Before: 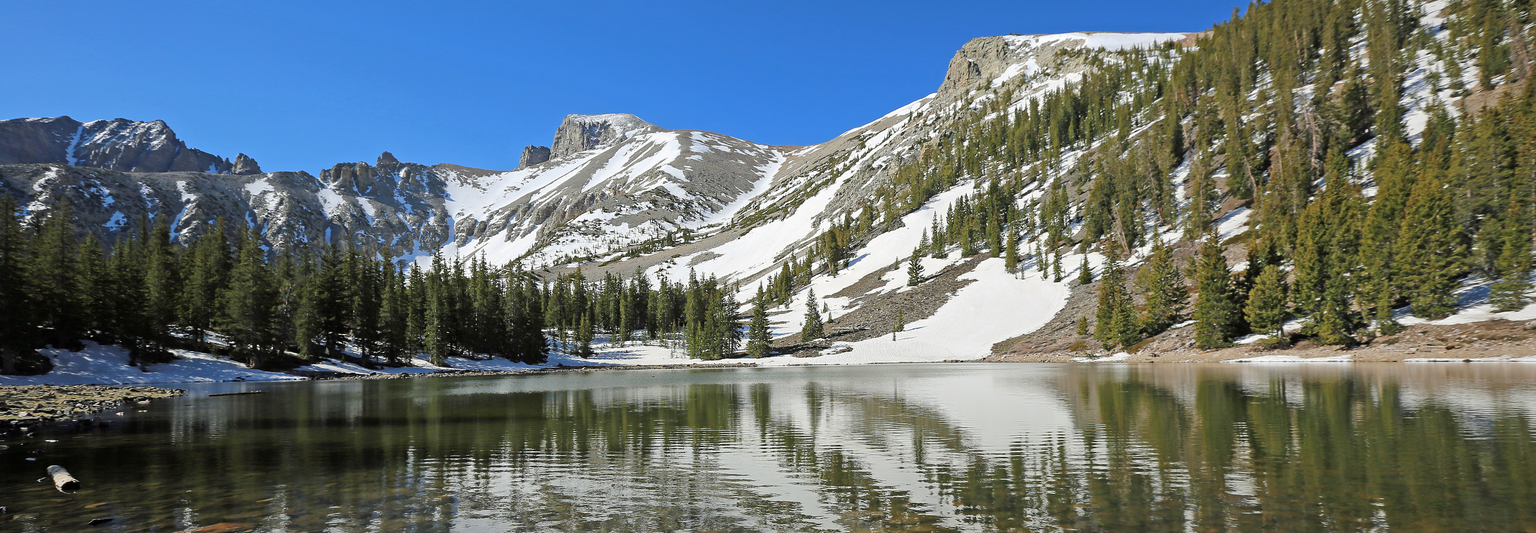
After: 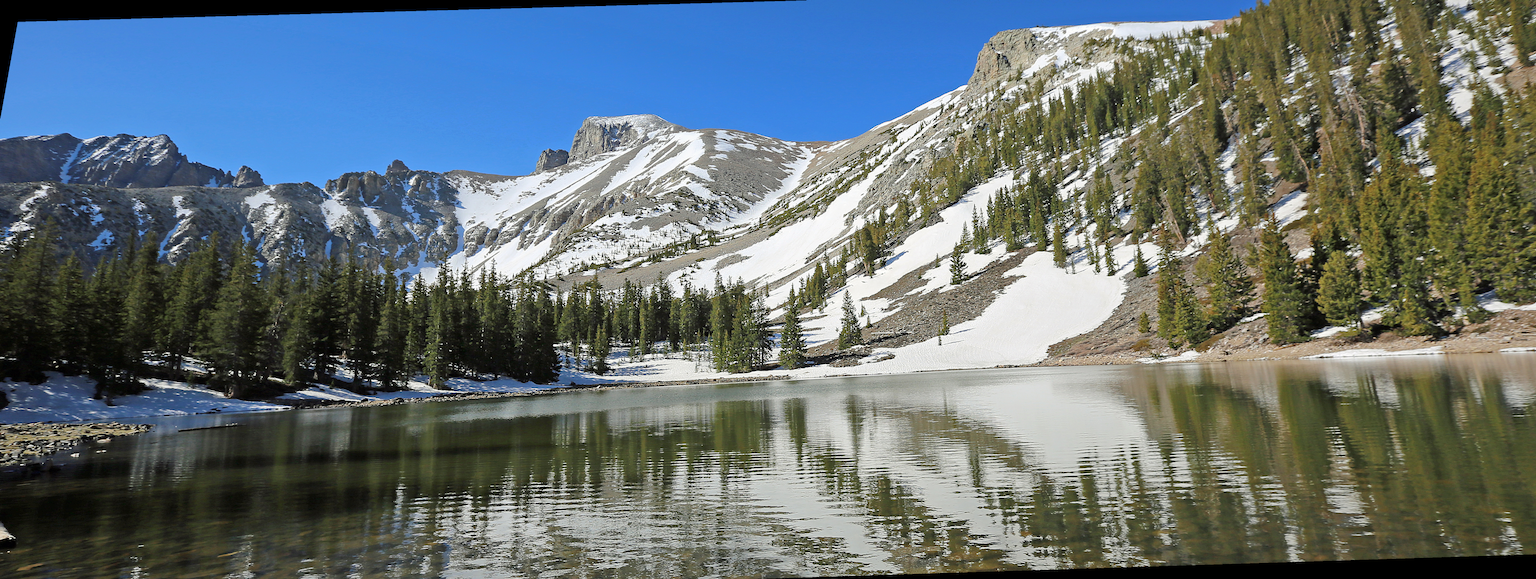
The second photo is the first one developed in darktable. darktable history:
white balance: emerald 1
rotate and perspective: rotation -1.68°, lens shift (vertical) -0.146, crop left 0.049, crop right 0.912, crop top 0.032, crop bottom 0.96
